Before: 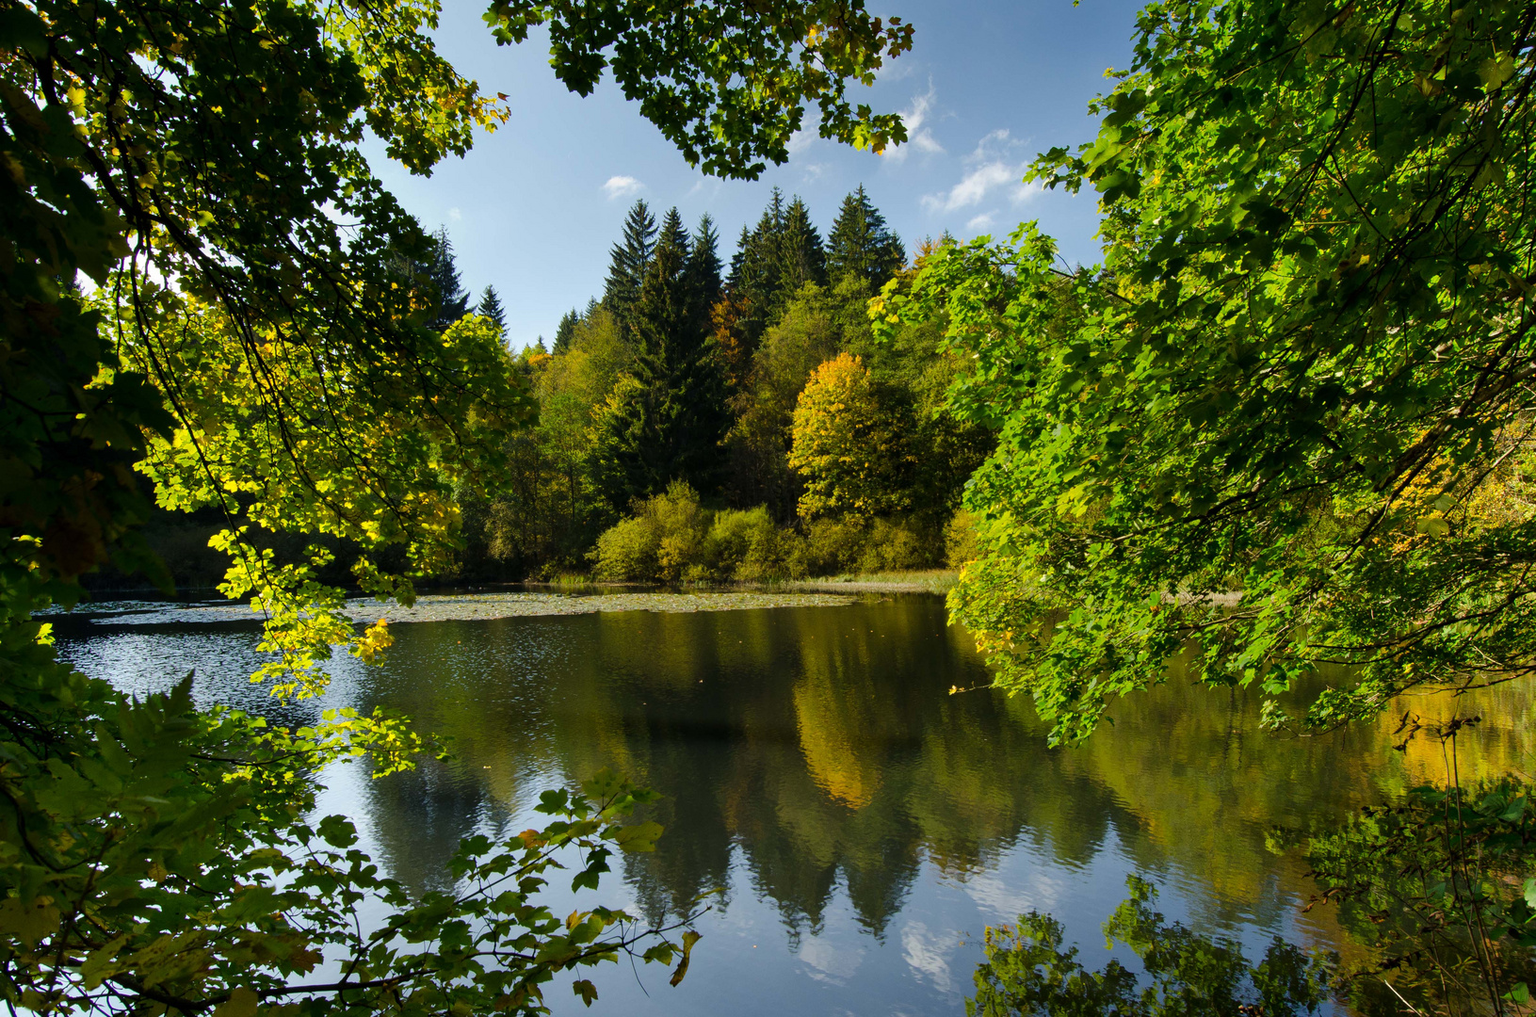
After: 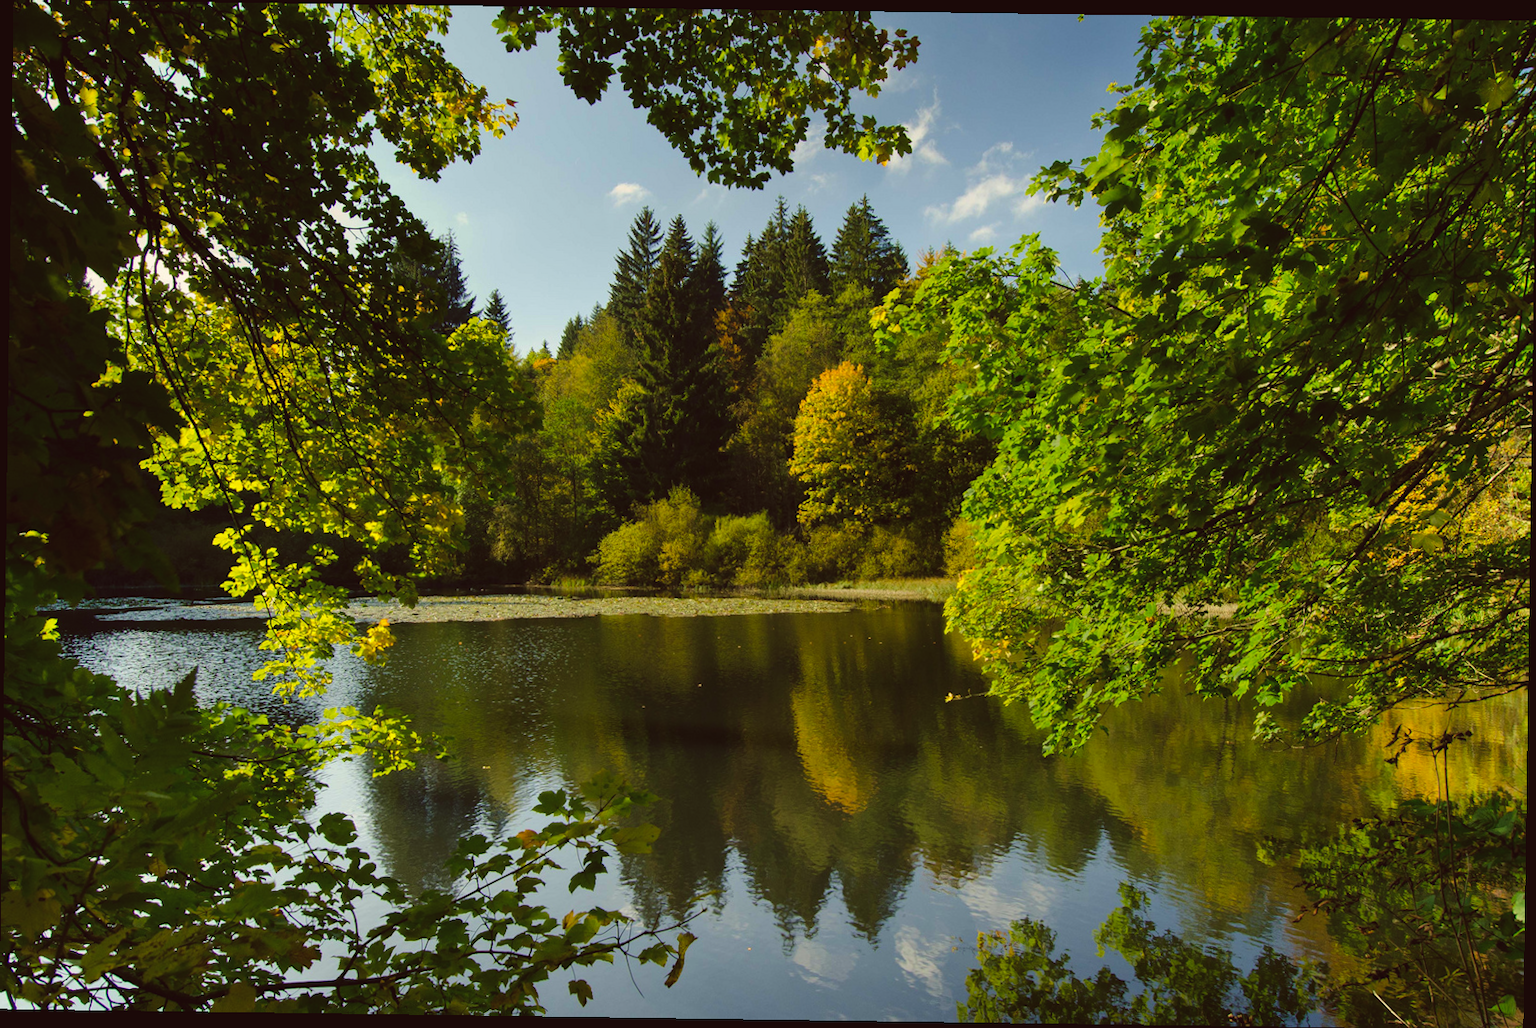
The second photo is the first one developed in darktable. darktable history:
velvia: on, module defaults
color balance: lift [1.005, 1.002, 0.998, 0.998], gamma [1, 1.021, 1.02, 0.979], gain [0.923, 1.066, 1.056, 0.934]
rotate and perspective: rotation 0.8°, automatic cropping off
